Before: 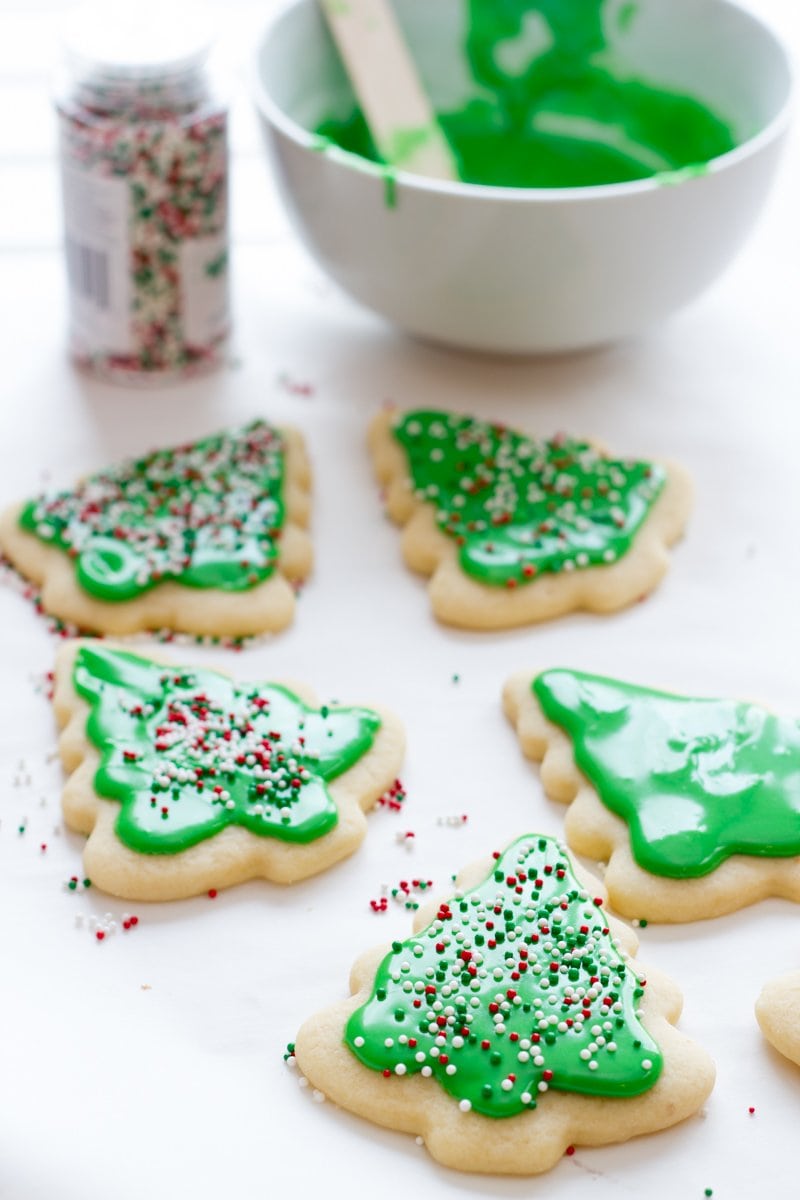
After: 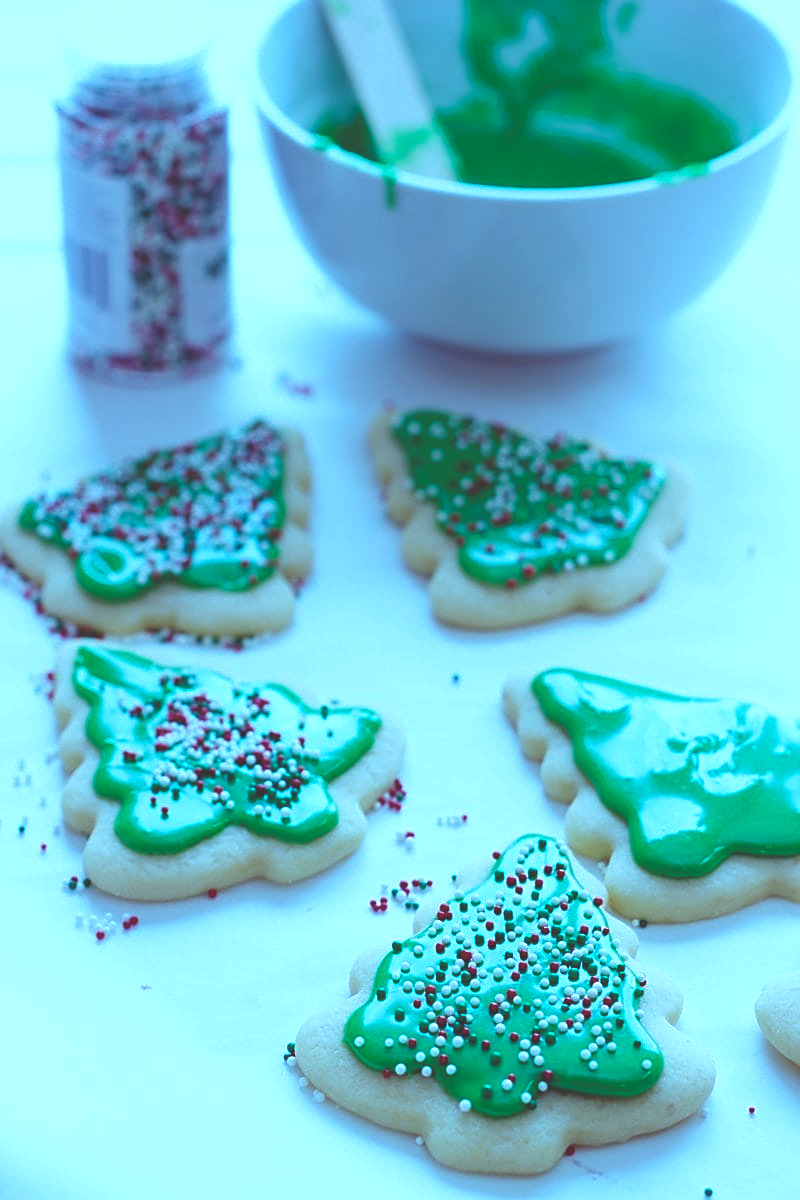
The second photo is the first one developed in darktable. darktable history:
white balance: red 0.871, blue 1.249
sharpen: on, module defaults
rgb curve: curves: ch0 [(0, 0.186) (0.314, 0.284) (0.576, 0.466) (0.805, 0.691) (0.936, 0.886)]; ch1 [(0, 0.186) (0.314, 0.284) (0.581, 0.534) (0.771, 0.746) (0.936, 0.958)]; ch2 [(0, 0.216) (0.275, 0.39) (1, 1)], mode RGB, independent channels, compensate middle gray true, preserve colors none
